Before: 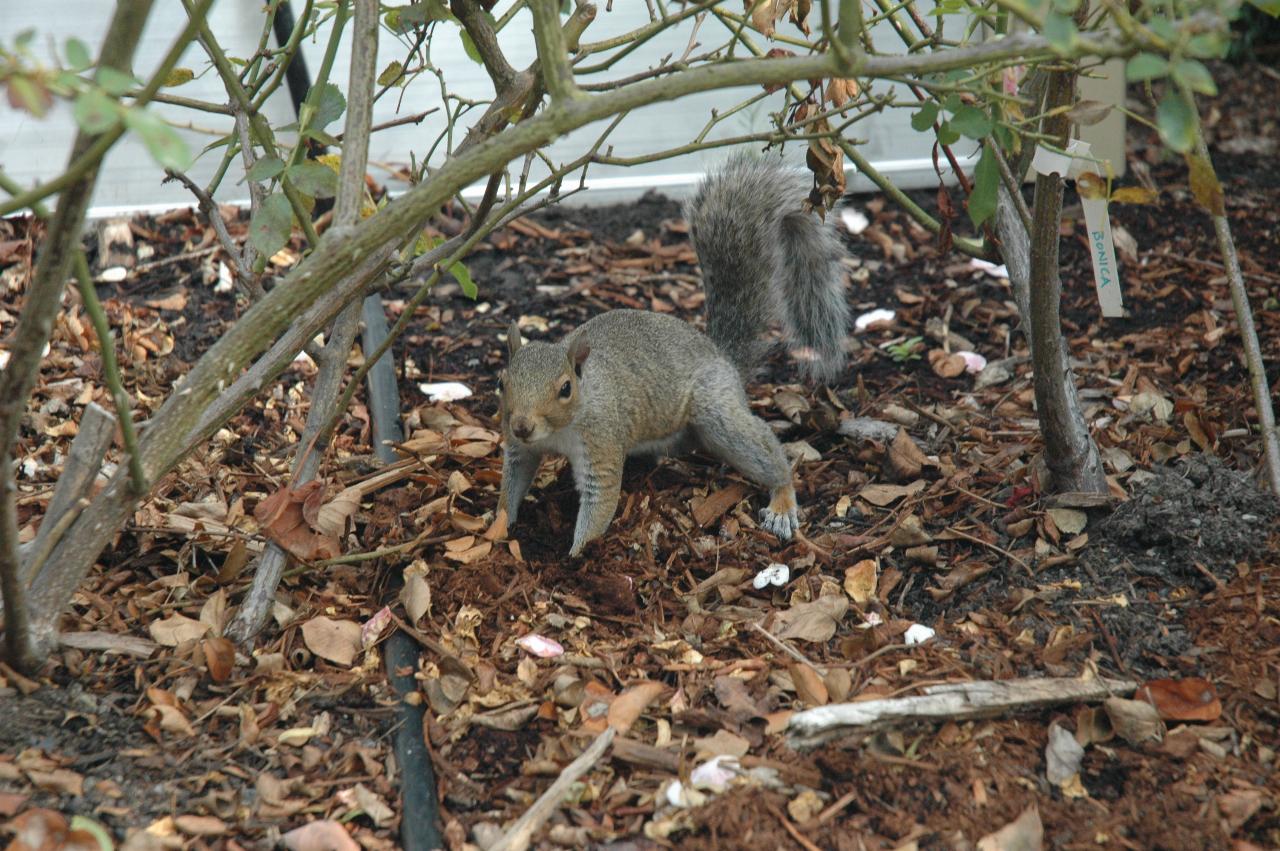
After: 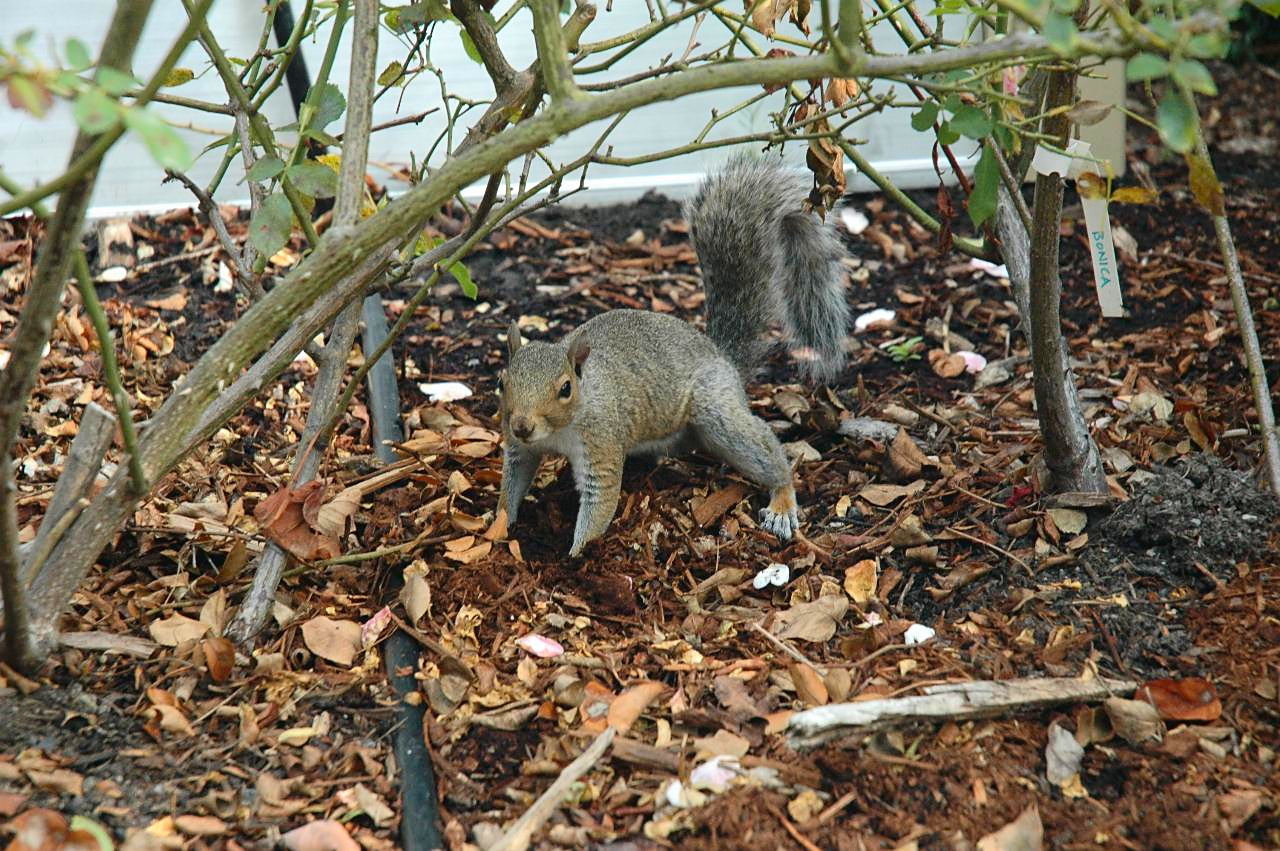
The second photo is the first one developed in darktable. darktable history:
sharpen: radius 1.812, amount 0.399, threshold 1.507
contrast brightness saturation: brightness -0.018, saturation 0.342
tone curve: curves: ch0 [(0, 0) (0.003, 0.014) (0.011, 0.019) (0.025, 0.026) (0.044, 0.037) (0.069, 0.053) (0.1, 0.083) (0.136, 0.121) (0.177, 0.163) (0.224, 0.22) (0.277, 0.281) (0.335, 0.354) (0.399, 0.436) (0.468, 0.526) (0.543, 0.612) (0.623, 0.706) (0.709, 0.79) (0.801, 0.858) (0.898, 0.925) (1, 1)], color space Lab, independent channels
